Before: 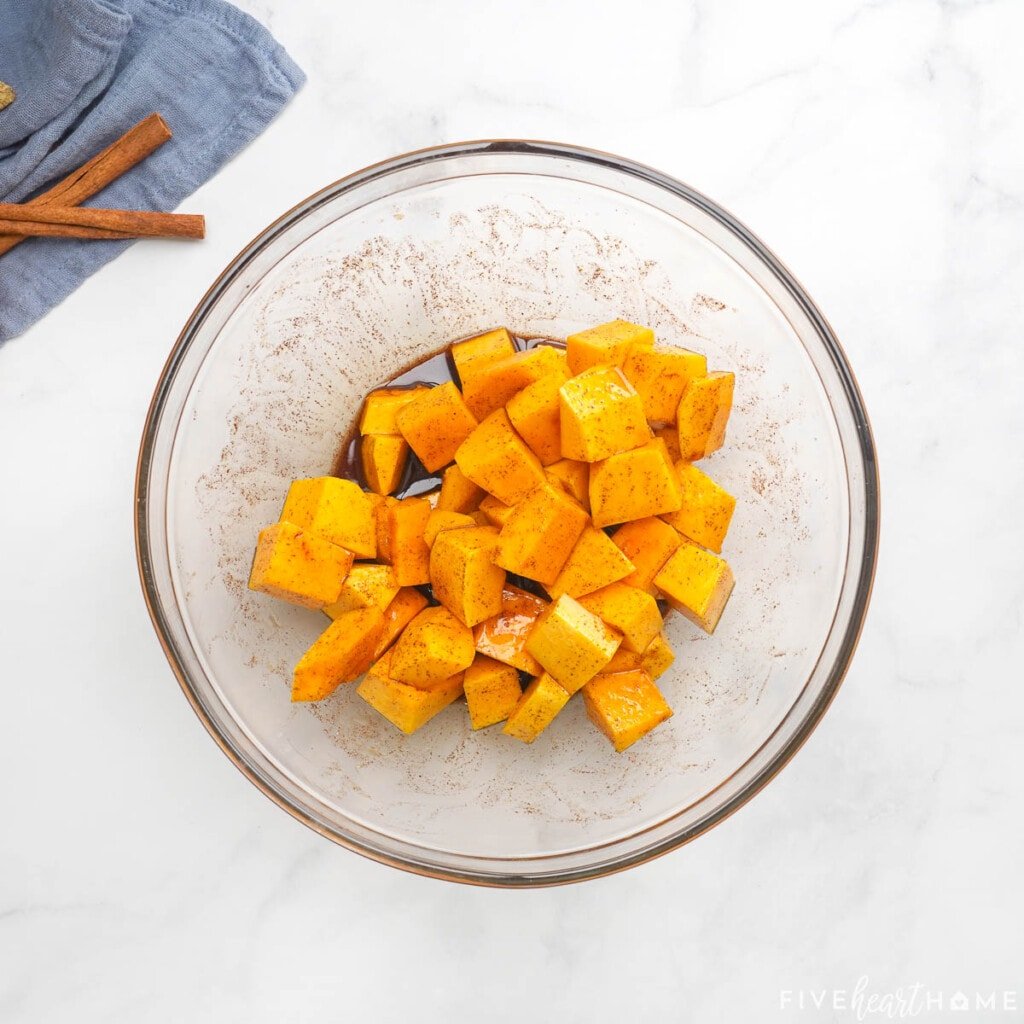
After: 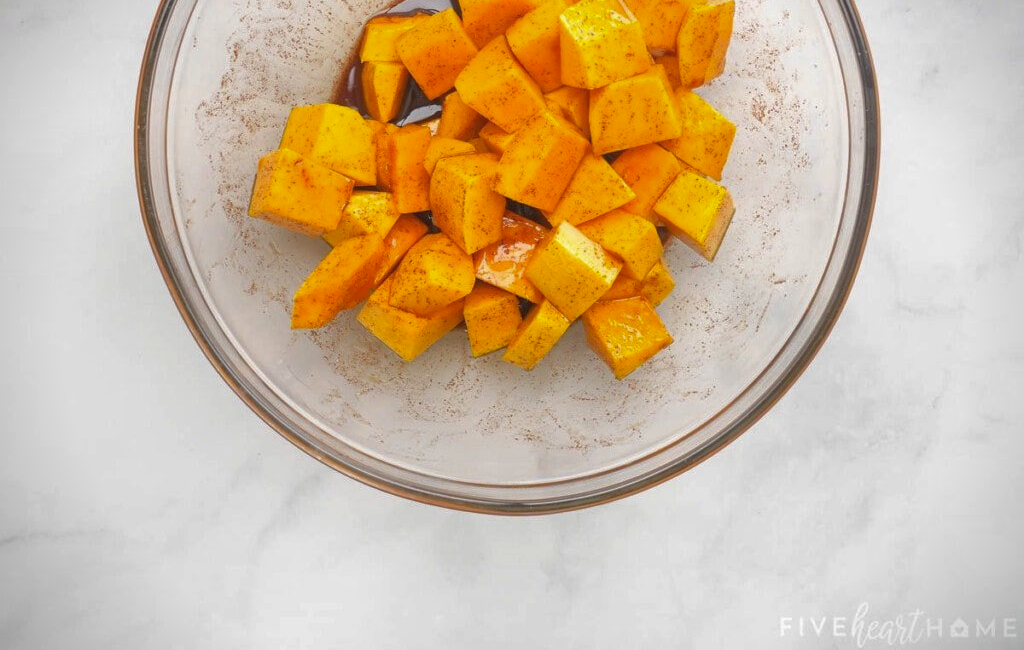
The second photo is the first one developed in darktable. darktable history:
crop and rotate: top 36.435%
shadows and highlights: on, module defaults
vignetting: fall-off start 88.53%, fall-off radius 44.2%, saturation 0.376, width/height ratio 1.161
